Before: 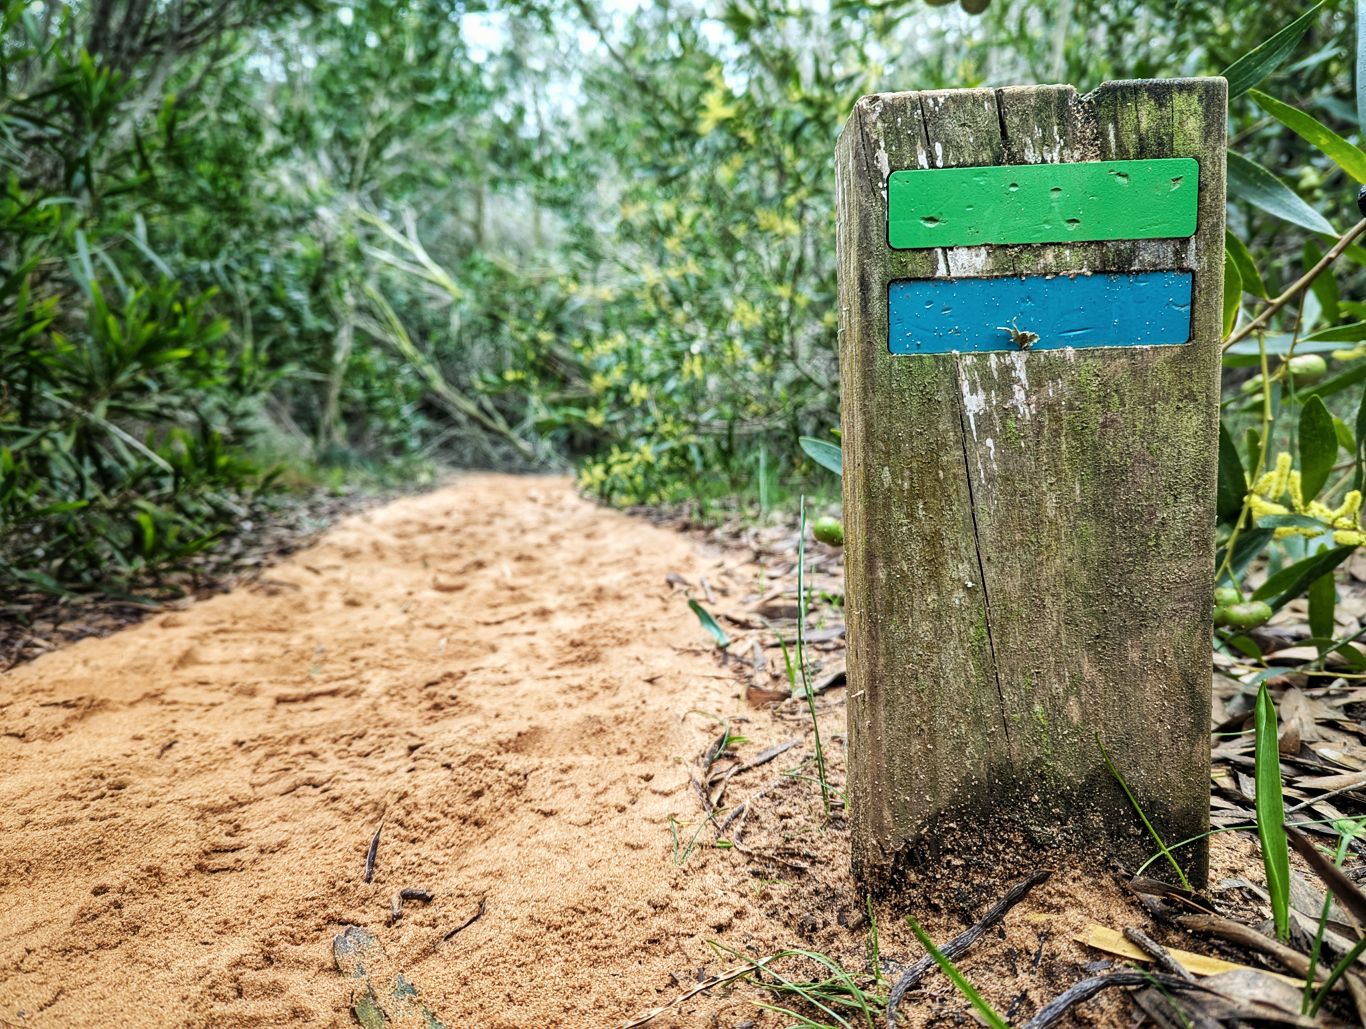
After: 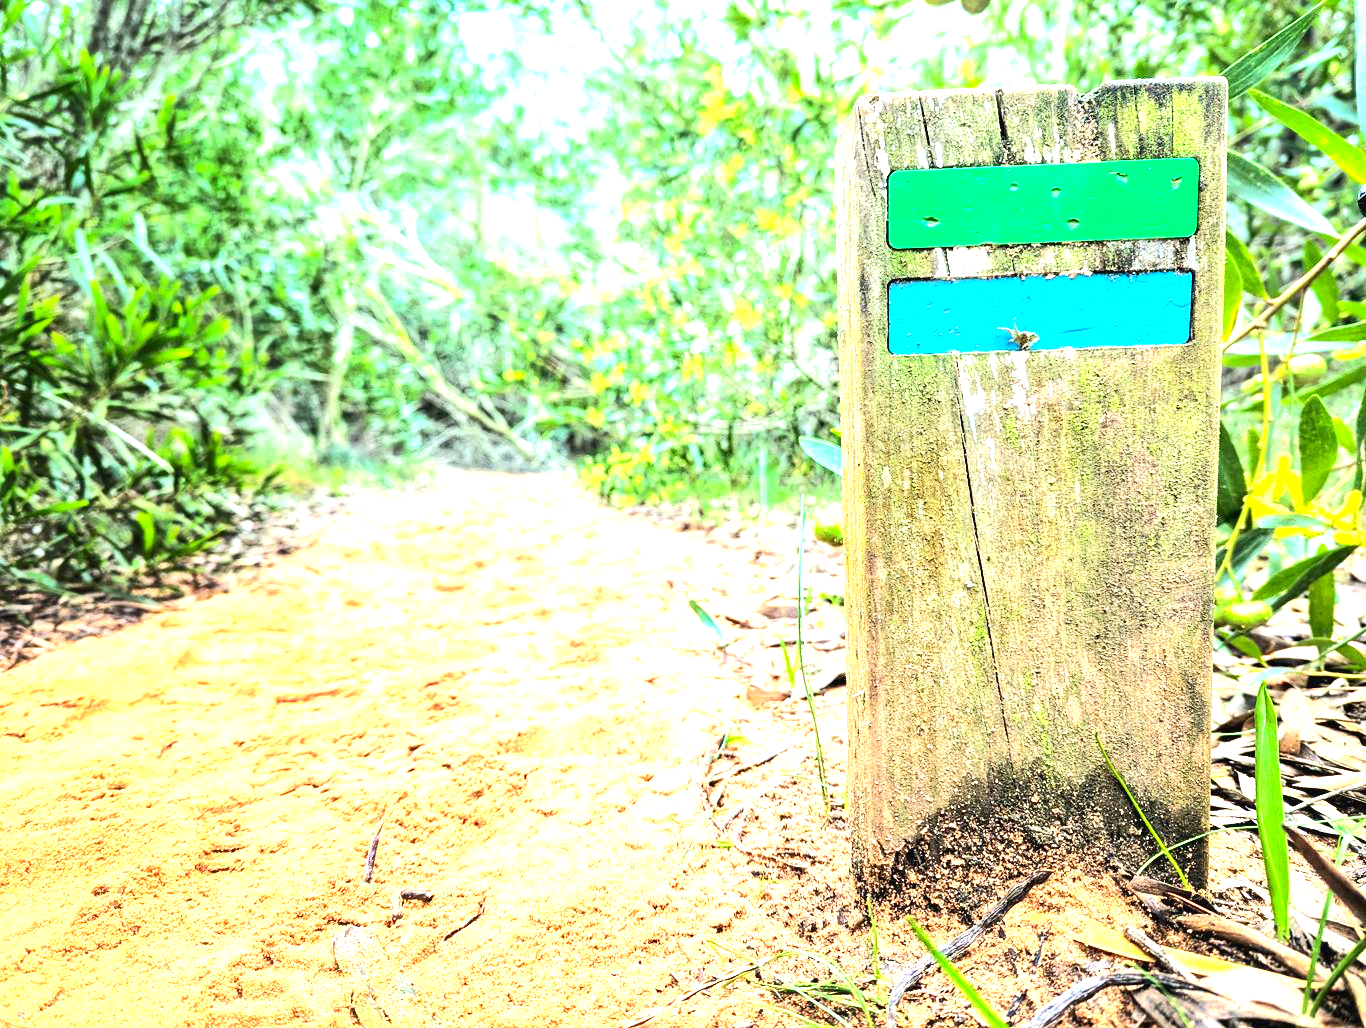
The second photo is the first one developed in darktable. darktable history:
base curve: curves: ch0 [(0, 0) (0.262, 0.32) (0.722, 0.705) (1, 1)]
tone equalizer: -8 EV -0.417 EV, -7 EV -0.389 EV, -6 EV -0.333 EV, -5 EV -0.222 EV, -3 EV 0.222 EV, -2 EV 0.333 EV, -1 EV 0.389 EV, +0 EV 0.417 EV, edges refinement/feathering 500, mask exposure compensation -1.57 EV, preserve details no
exposure: black level correction 0, exposure 1.741 EV, compensate exposure bias true, compensate highlight preservation false
crop: bottom 0.071%
contrast brightness saturation: contrast 0.2, brightness 0.16, saturation 0.22
